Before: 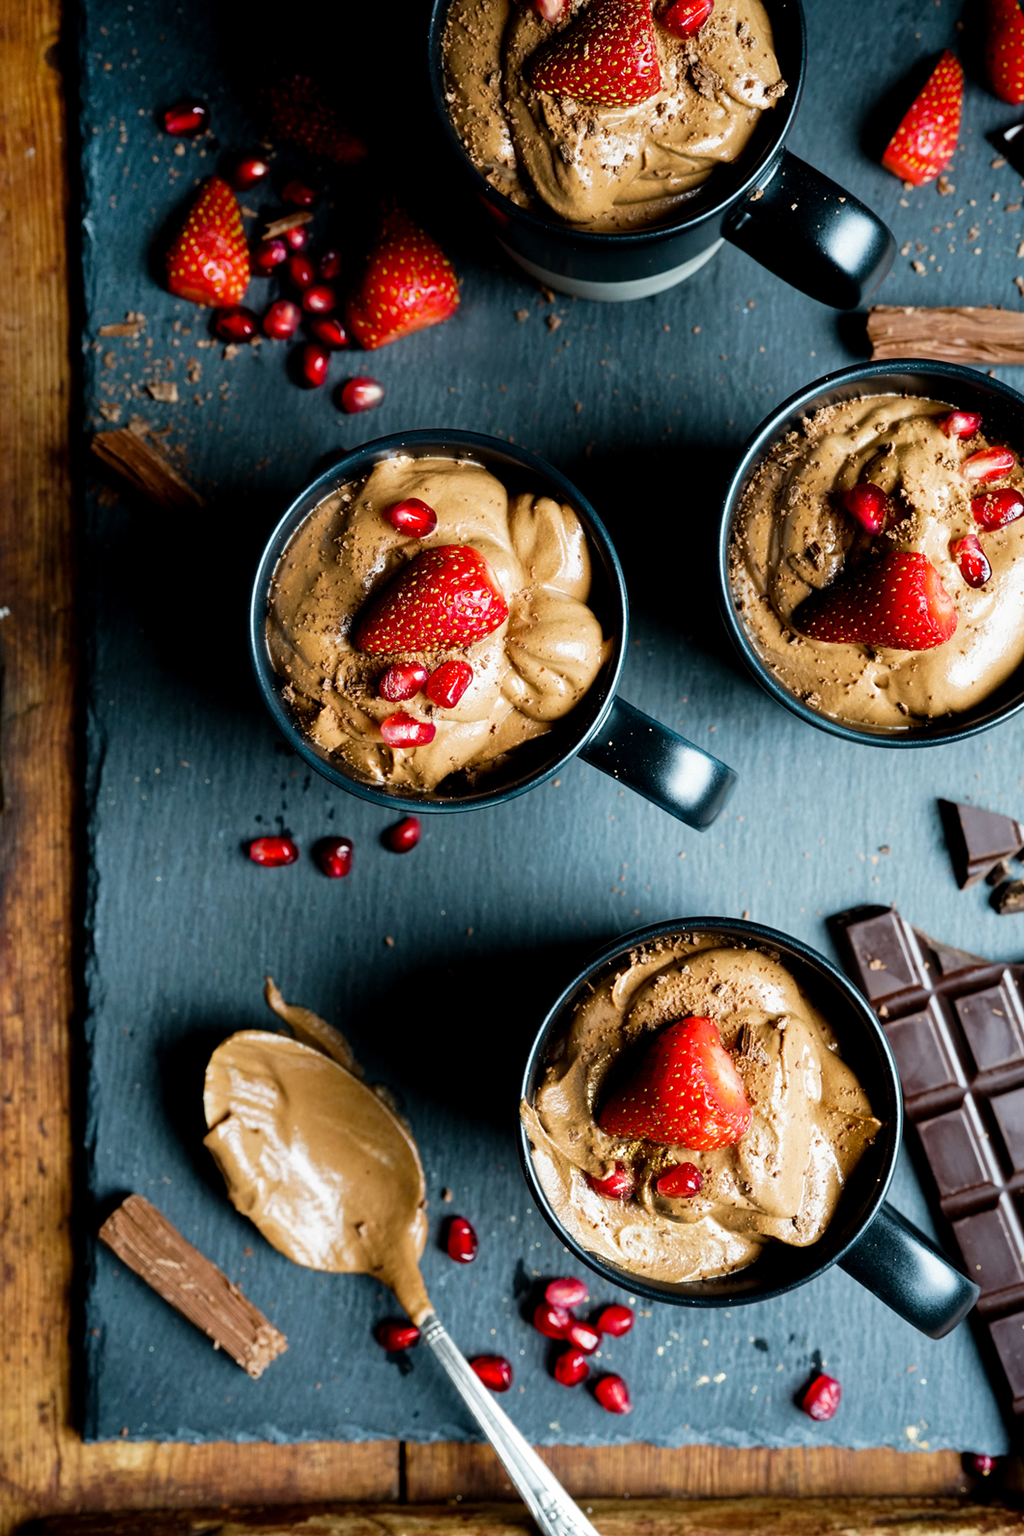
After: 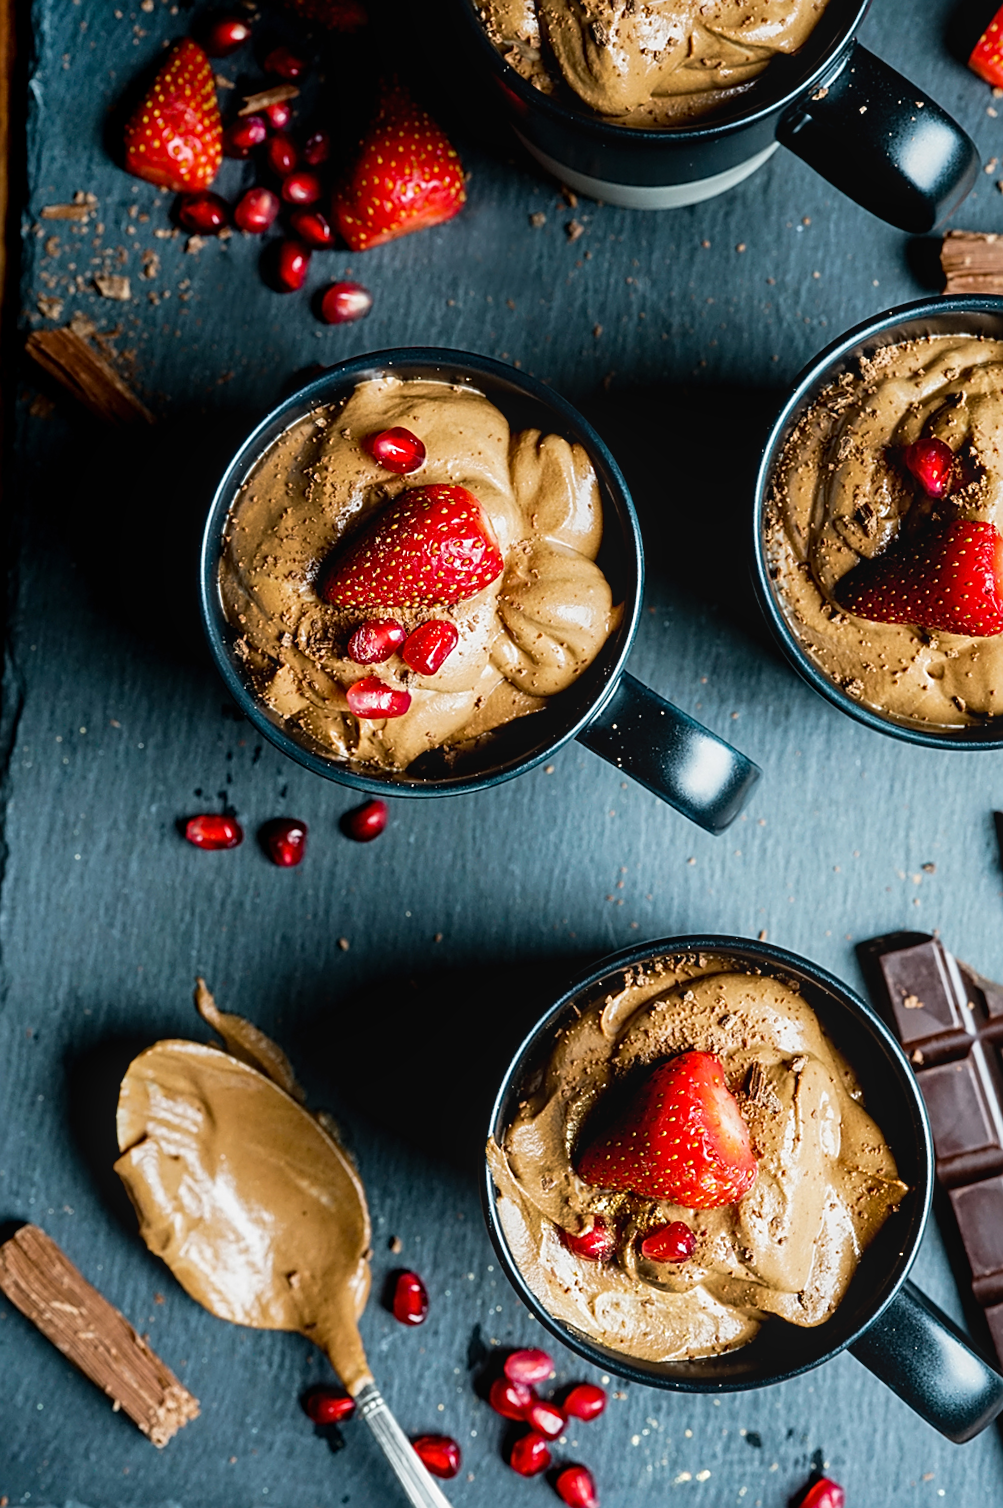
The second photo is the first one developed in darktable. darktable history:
local contrast: detail 109%
contrast brightness saturation: contrast 0.098, brightness 0.014, saturation 0.022
sharpen: amount 0.592
crop and rotate: angle -3.04°, left 5.281%, top 5.184%, right 4.607%, bottom 4.461%
